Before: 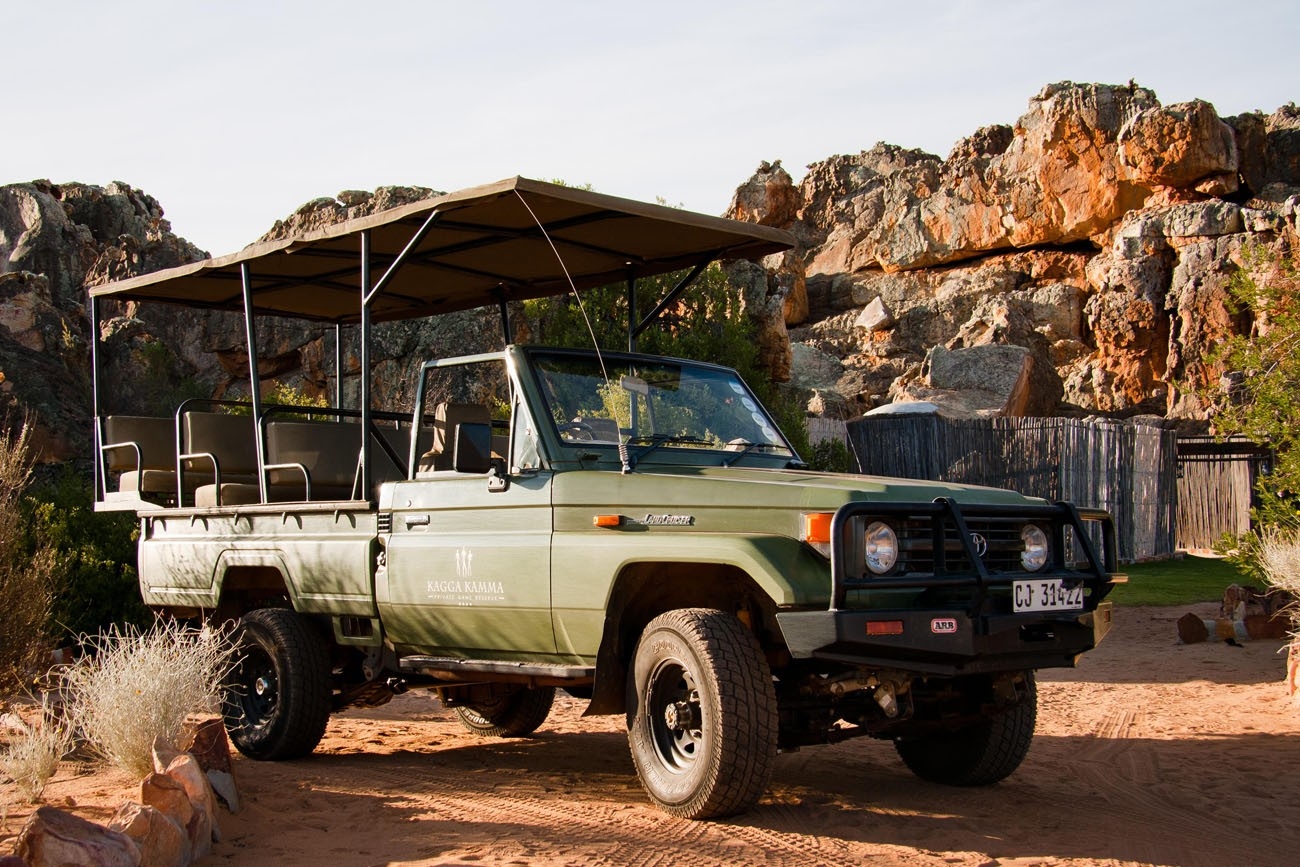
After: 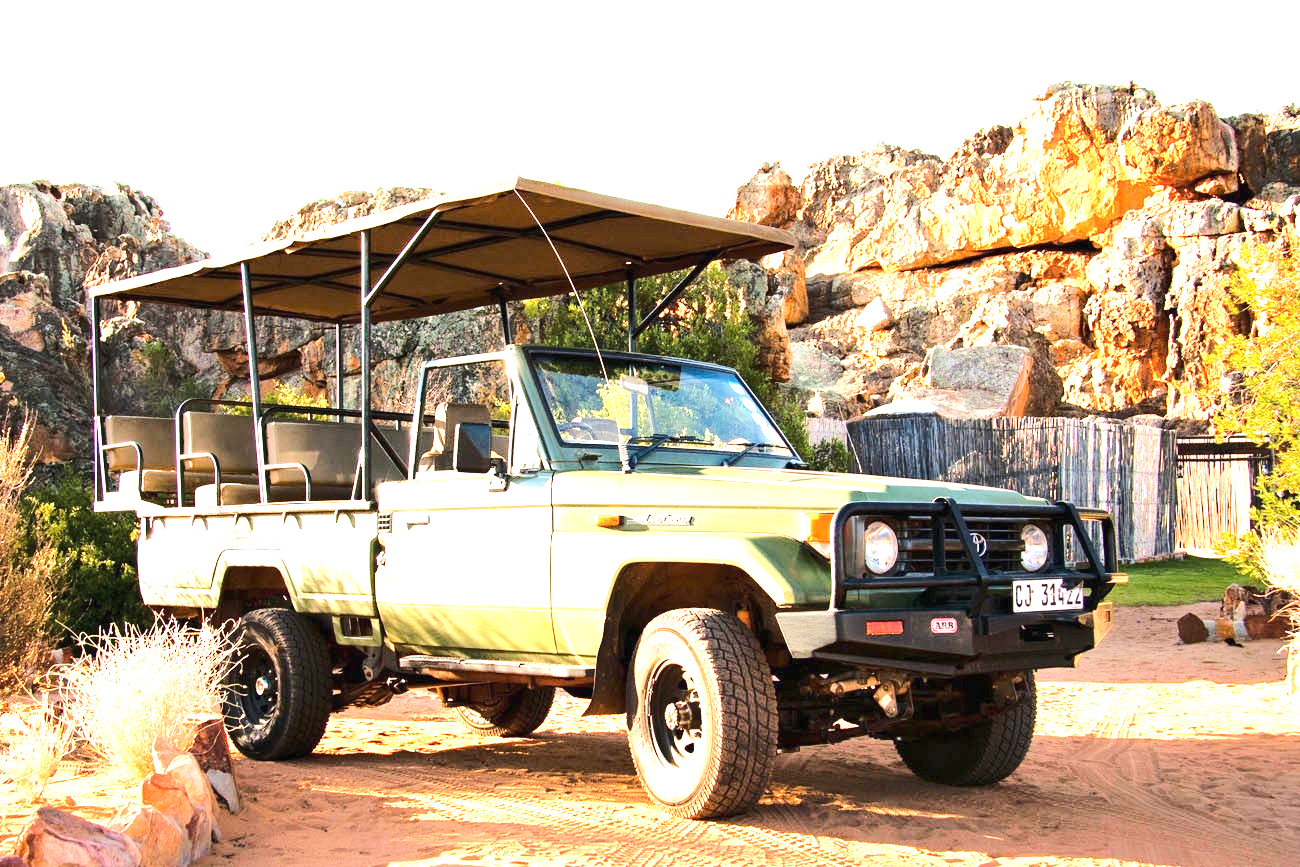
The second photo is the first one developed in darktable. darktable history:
rgb curve: curves: ch0 [(0, 0) (0.284, 0.292) (0.505, 0.644) (1, 1)]; ch1 [(0, 0) (0.284, 0.292) (0.505, 0.644) (1, 1)]; ch2 [(0, 0) (0.284, 0.292) (0.505, 0.644) (1, 1)], compensate middle gray true
exposure: black level correction 0, exposure 2.327 EV, compensate exposure bias true, compensate highlight preservation false
